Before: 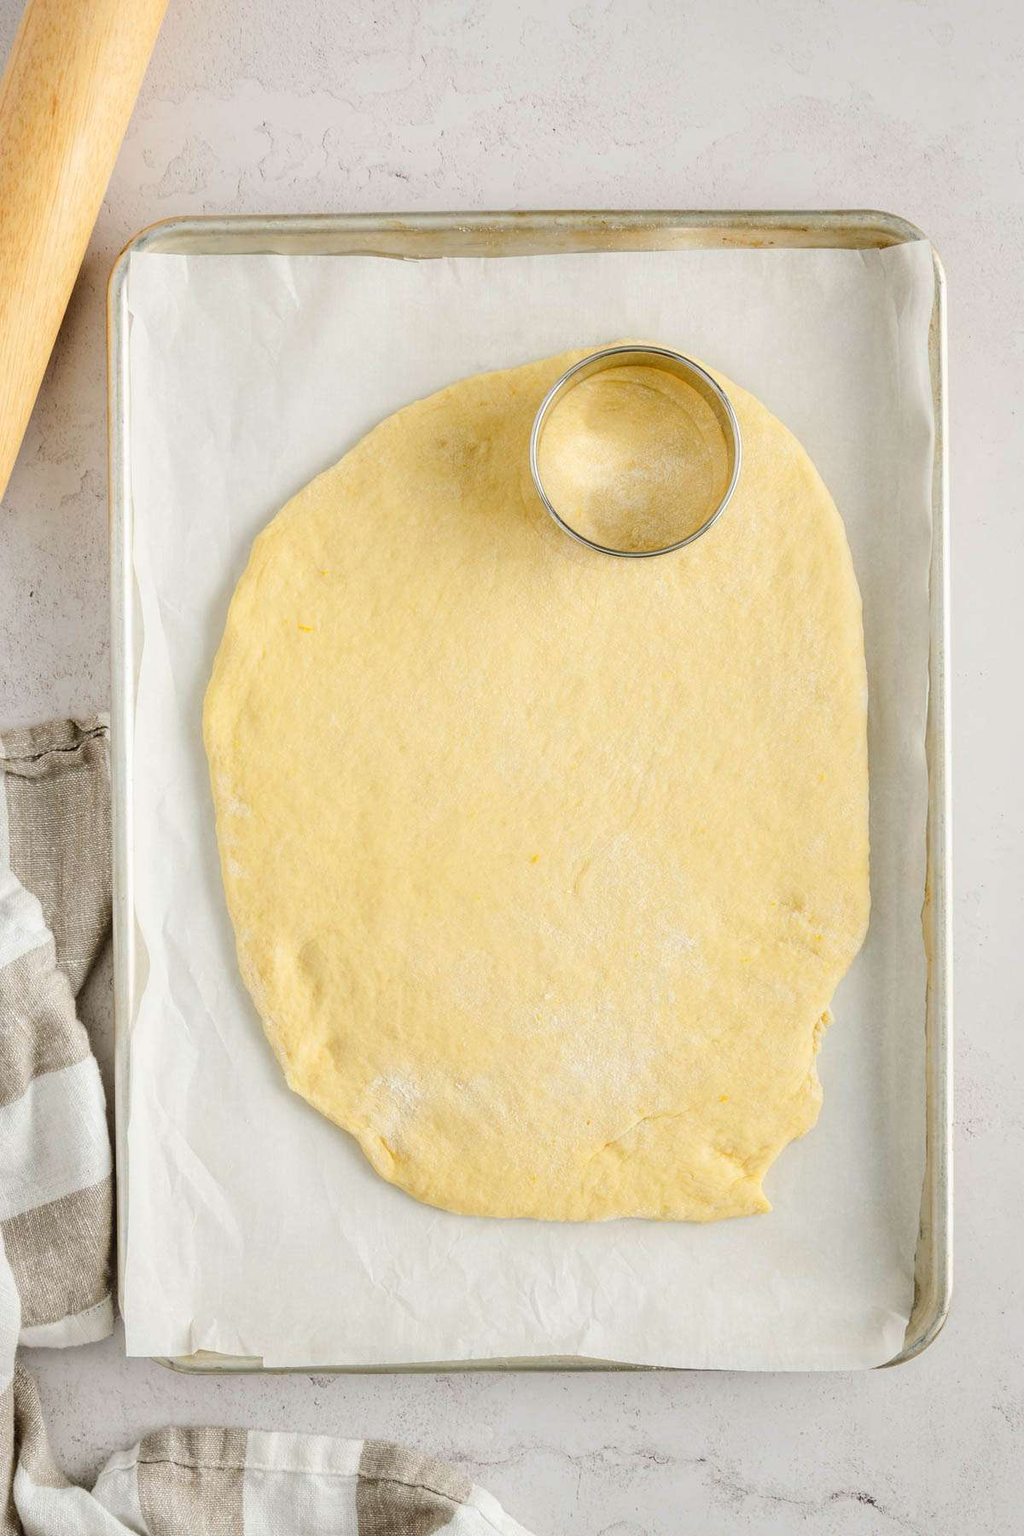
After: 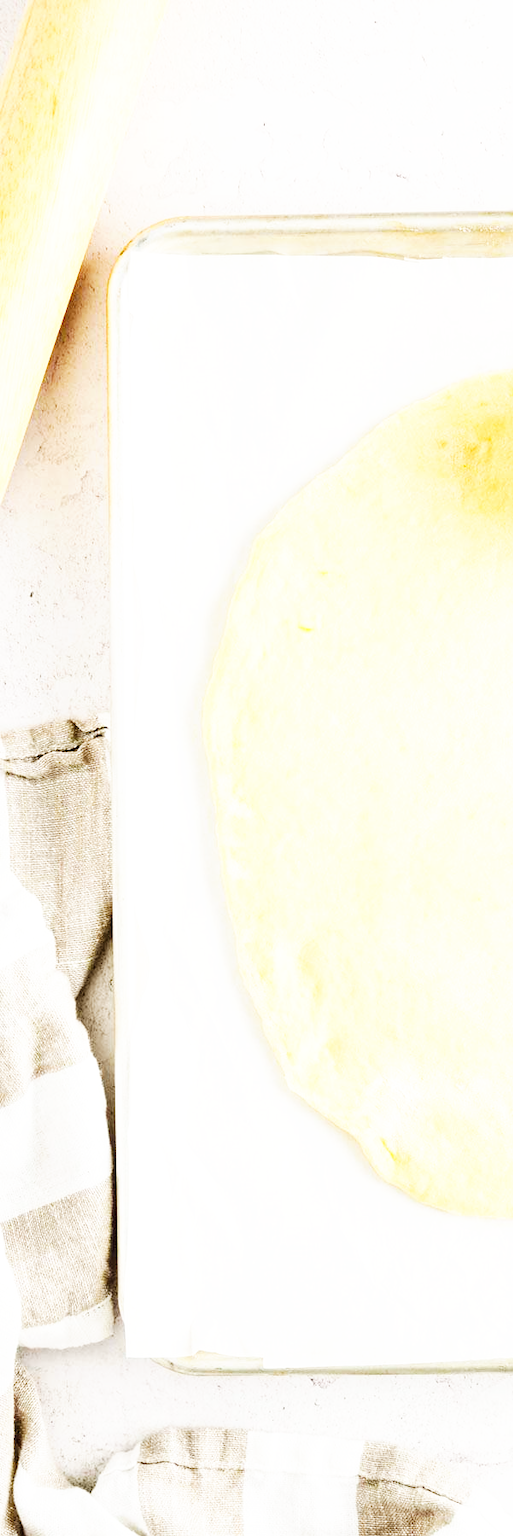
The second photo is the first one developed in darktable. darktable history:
exposure: exposure 0.351 EV, compensate highlight preservation false
base curve: curves: ch0 [(0, 0) (0.007, 0.004) (0.027, 0.03) (0.046, 0.07) (0.207, 0.54) (0.442, 0.872) (0.673, 0.972) (1, 1)], preserve colors none
crop and rotate: left 0.005%, top 0%, right 49.749%
